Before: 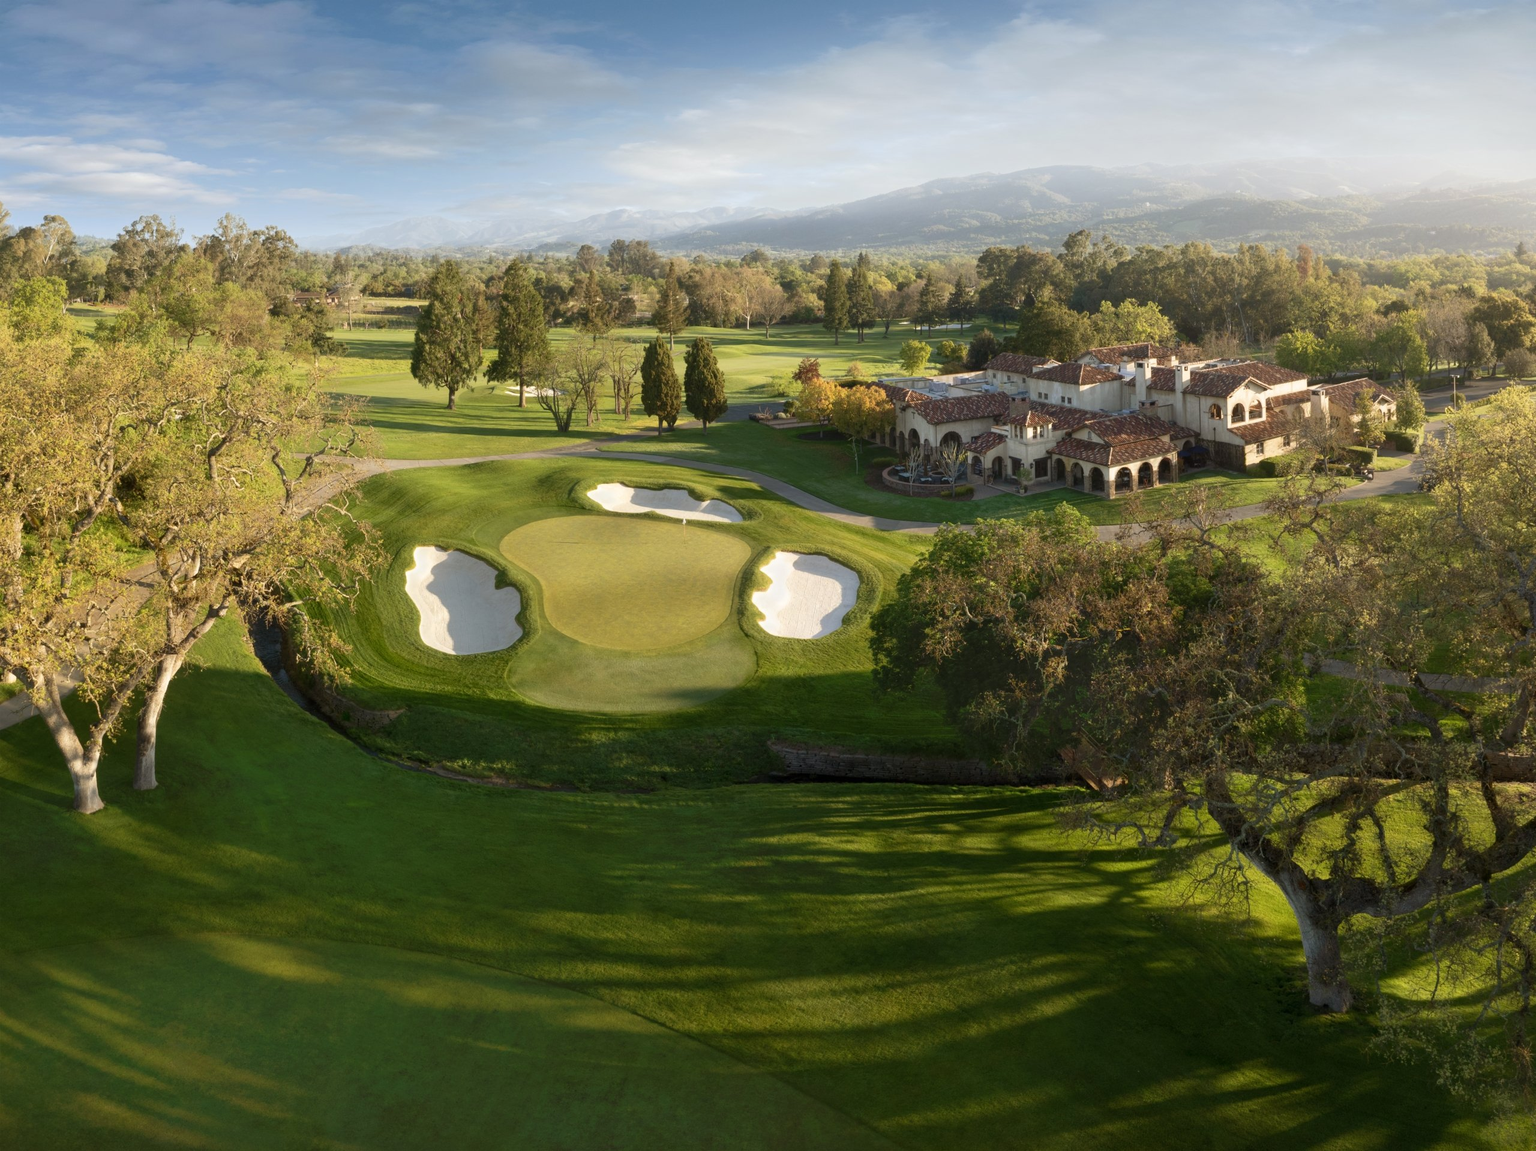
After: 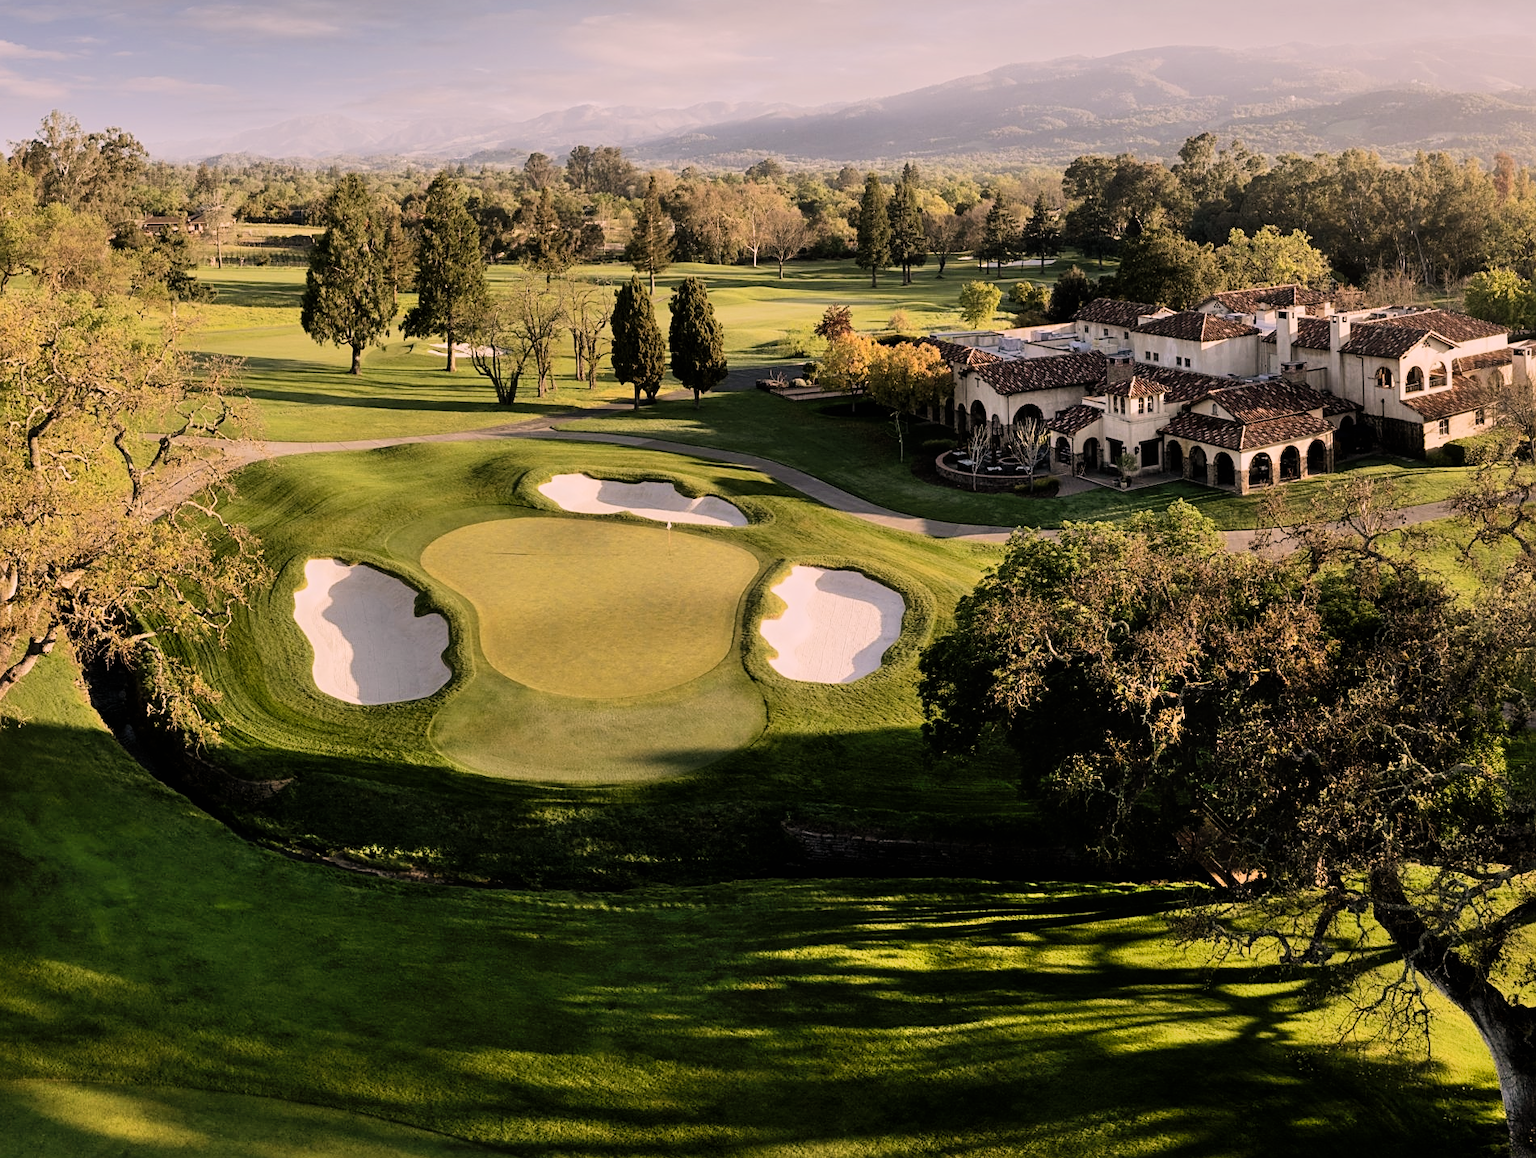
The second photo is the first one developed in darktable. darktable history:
sharpen: on, module defaults
crop and rotate: left 12.19%, top 11.413%, right 13.491%, bottom 13.842%
color correction: highlights a* 12.35, highlights b* 5.43
shadows and highlights: soften with gaussian
filmic rgb: black relative exposure -5.08 EV, white relative exposure 3.97 EV, threshold 3 EV, hardness 2.9, contrast 1.402, highlights saturation mix -28.53%, enable highlight reconstruction true
